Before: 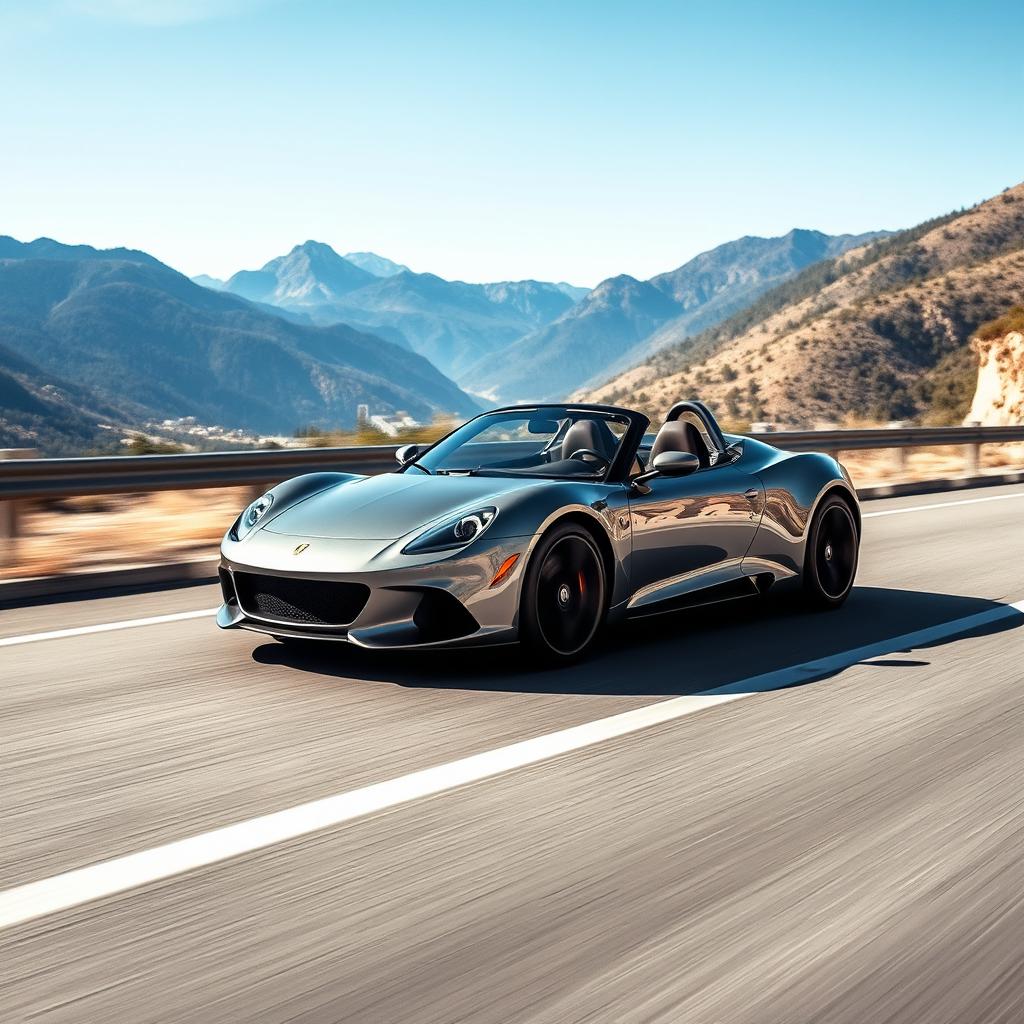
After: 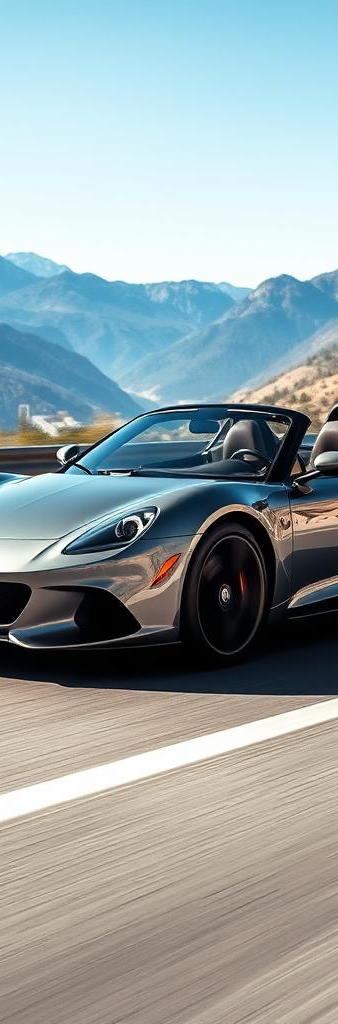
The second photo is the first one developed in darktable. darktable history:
crop: left 33.131%, right 33.808%
